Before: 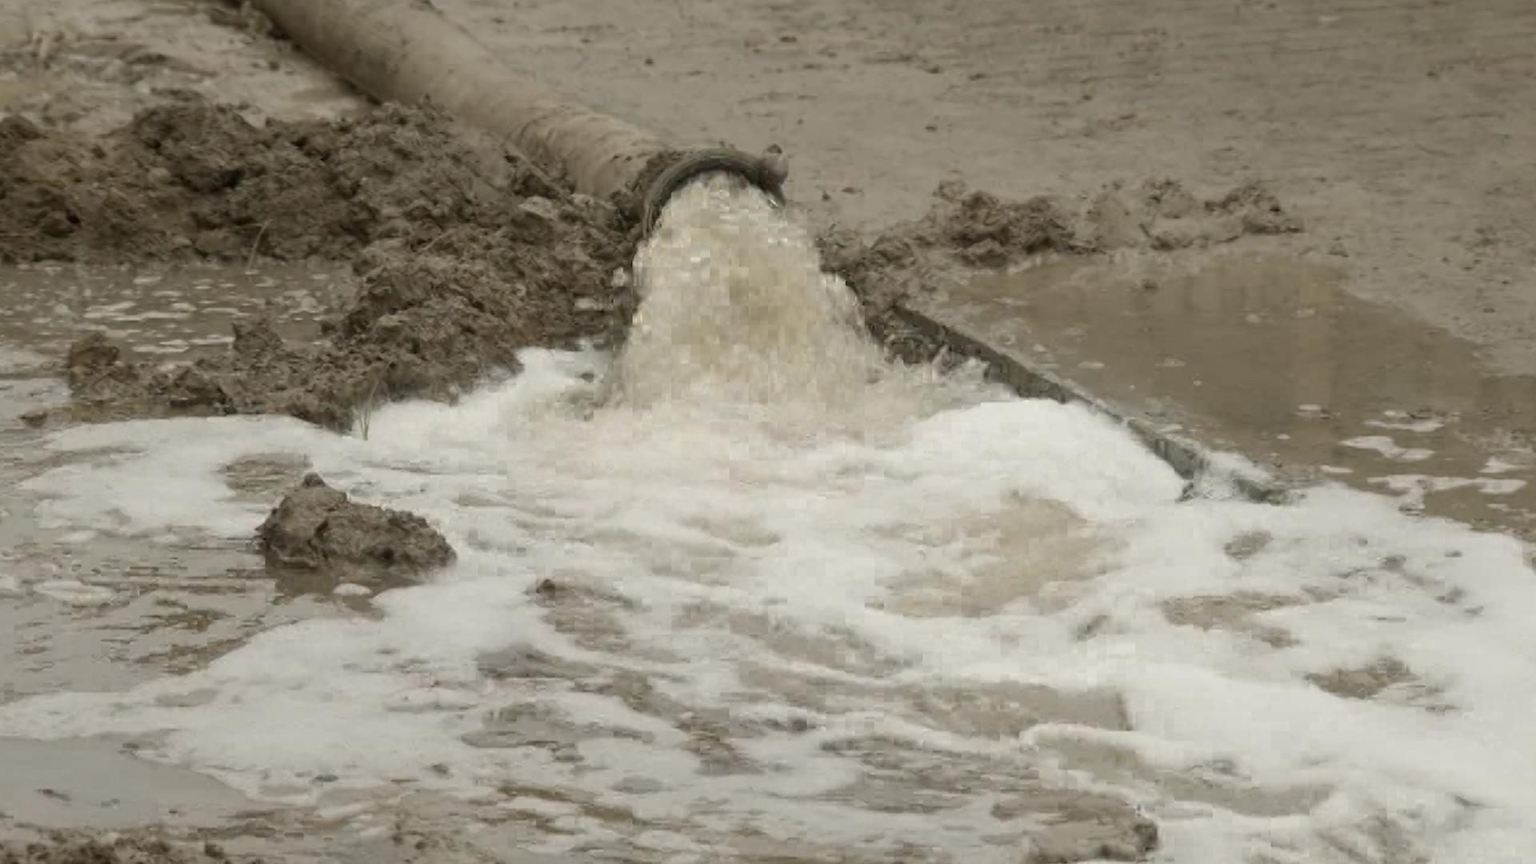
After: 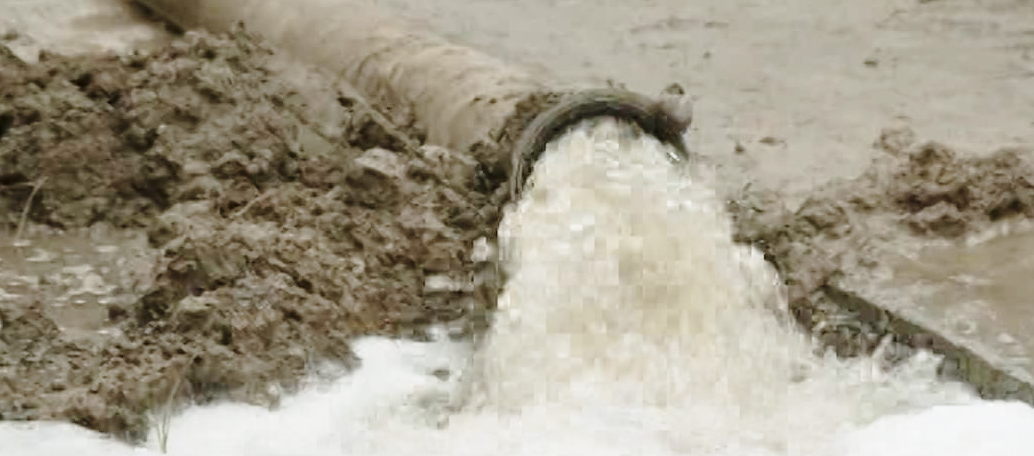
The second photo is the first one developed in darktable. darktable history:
crop: left 15.306%, top 9.065%, right 30.789%, bottom 48.638%
white balance: red 0.976, blue 1.04
base curve: curves: ch0 [(0, 0) (0.028, 0.03) (0.121, 0.232) (0.46, 0.748) (0.859, 0.968) (1, 1)], preserve colors none
